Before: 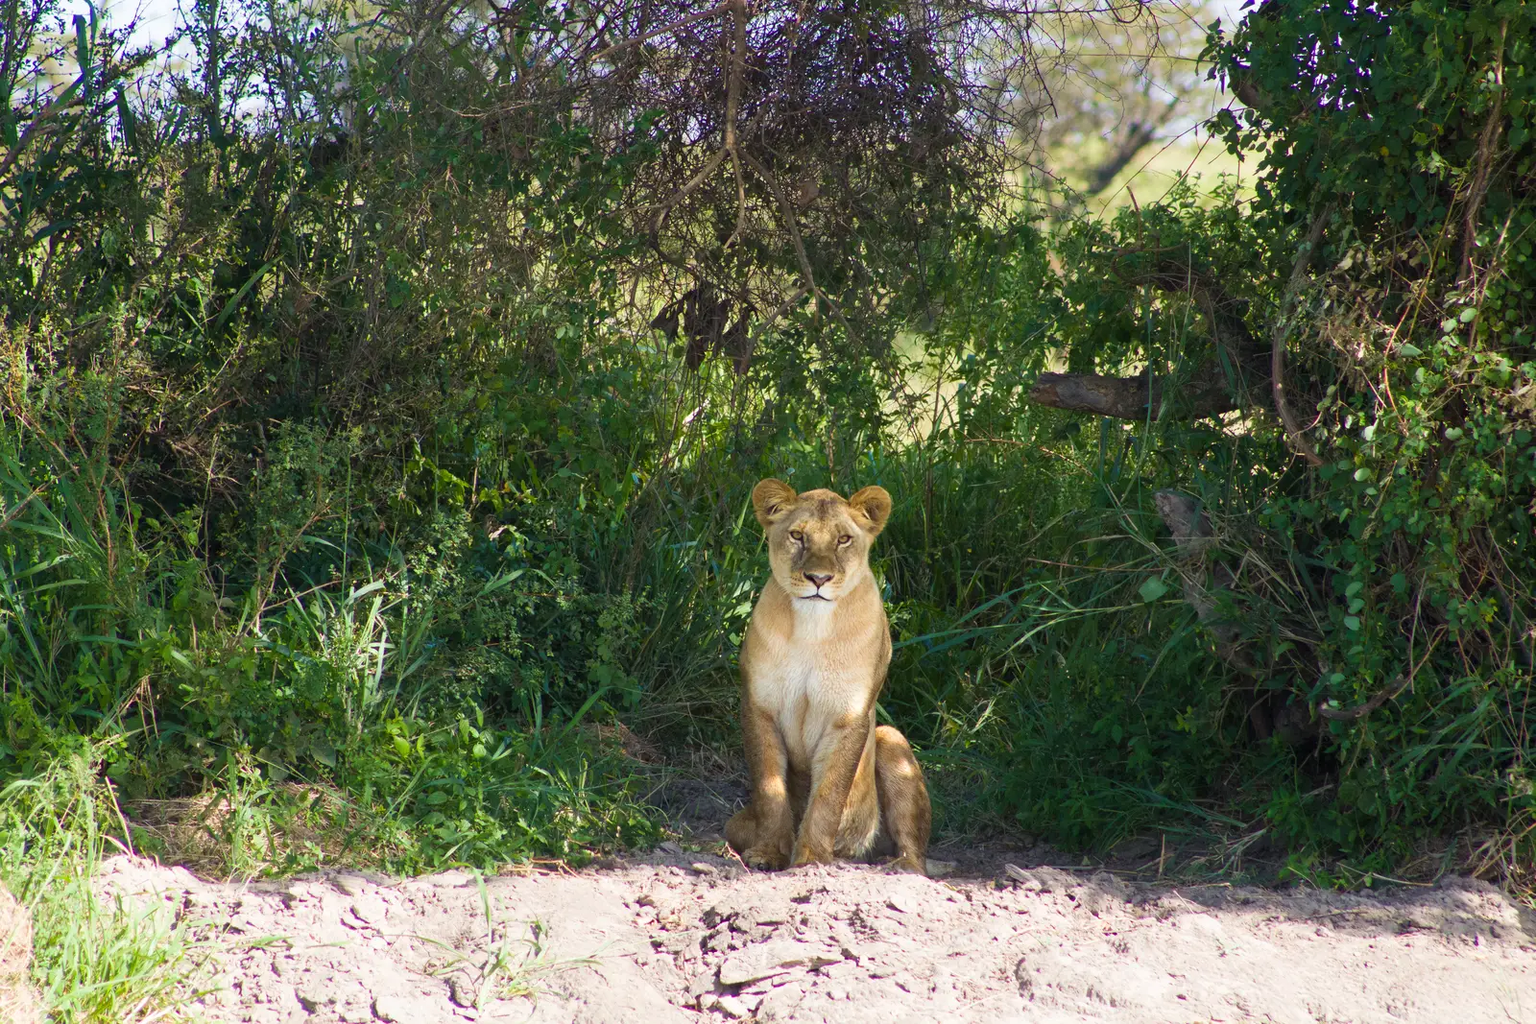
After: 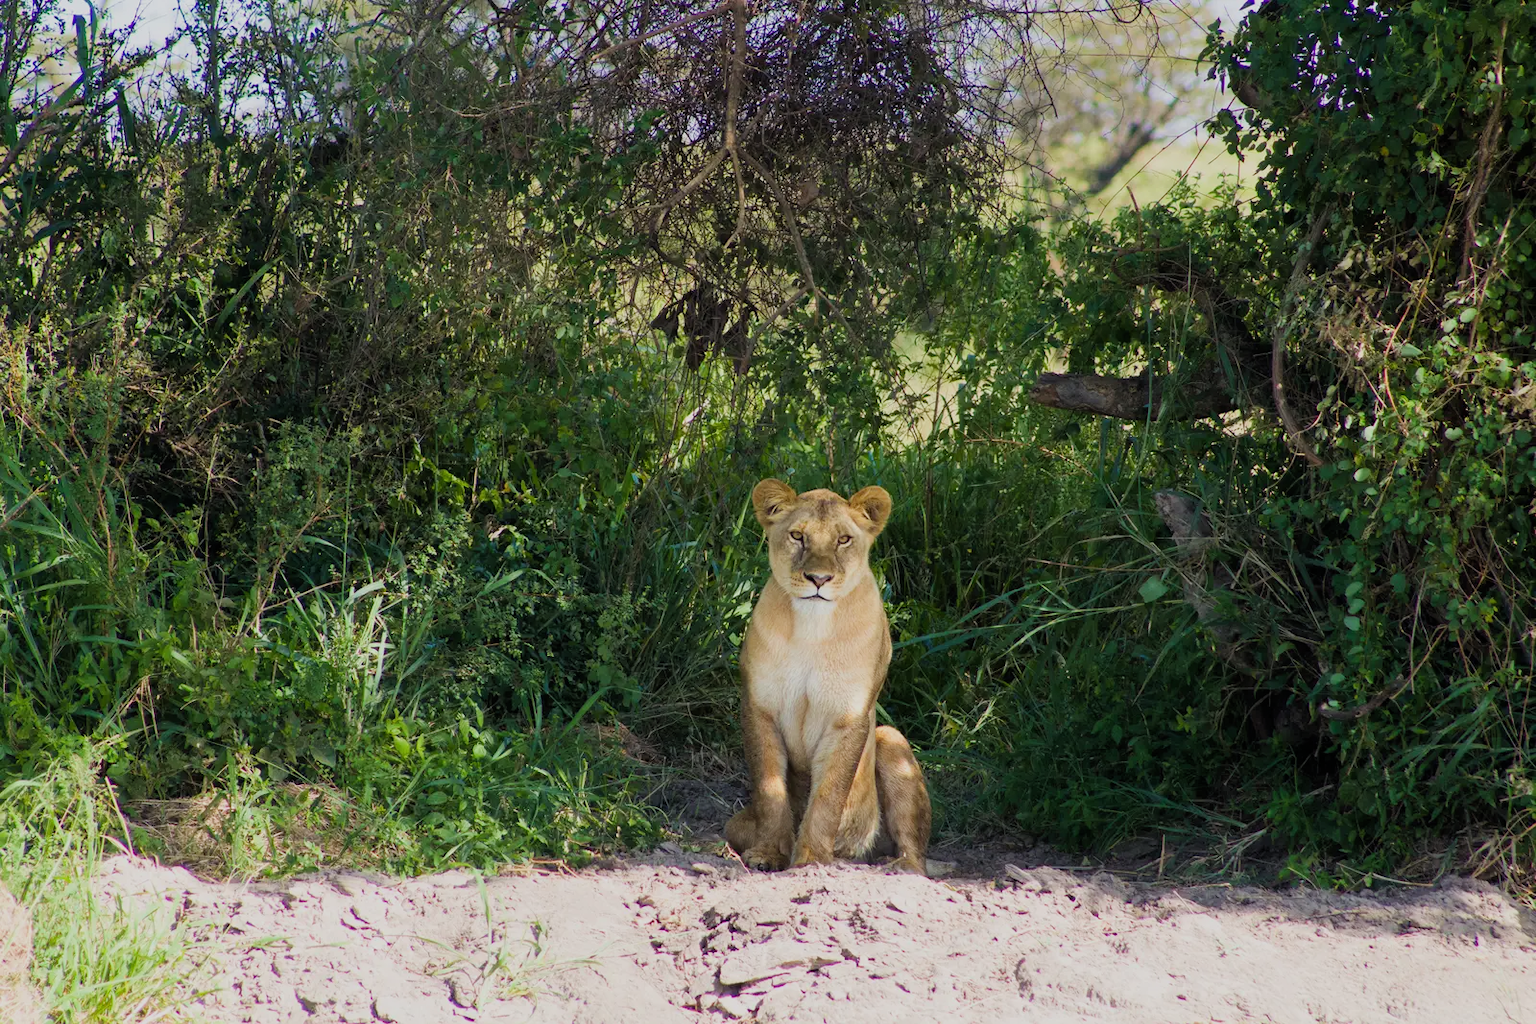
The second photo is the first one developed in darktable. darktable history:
filmic rgb: black relative exposure -8 EV, white relative exposure 4.06 EV, hardness 4.1
